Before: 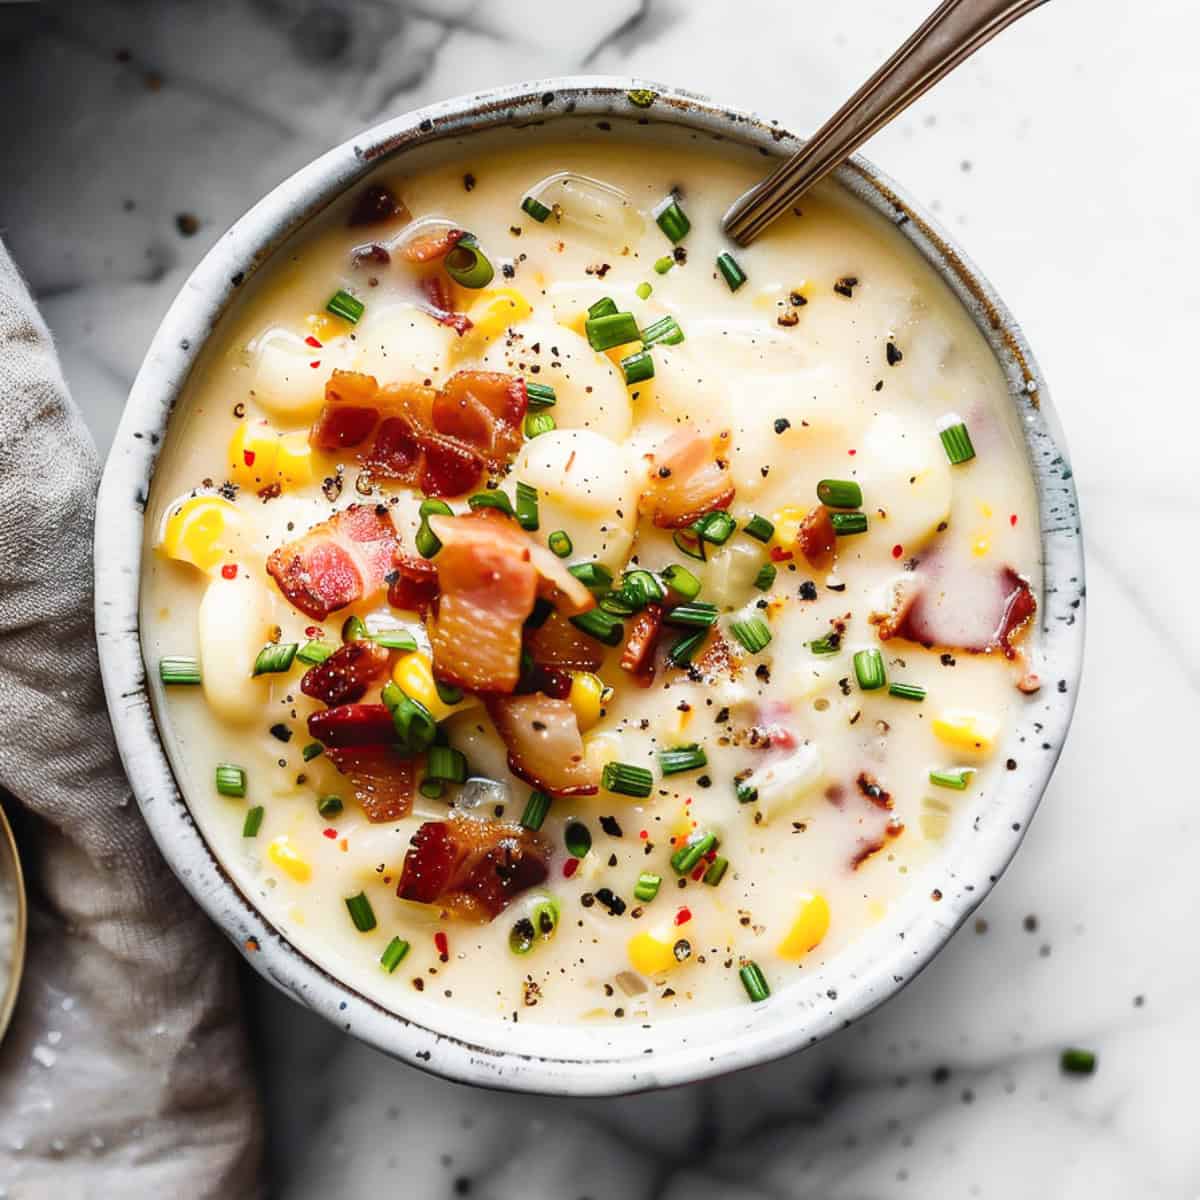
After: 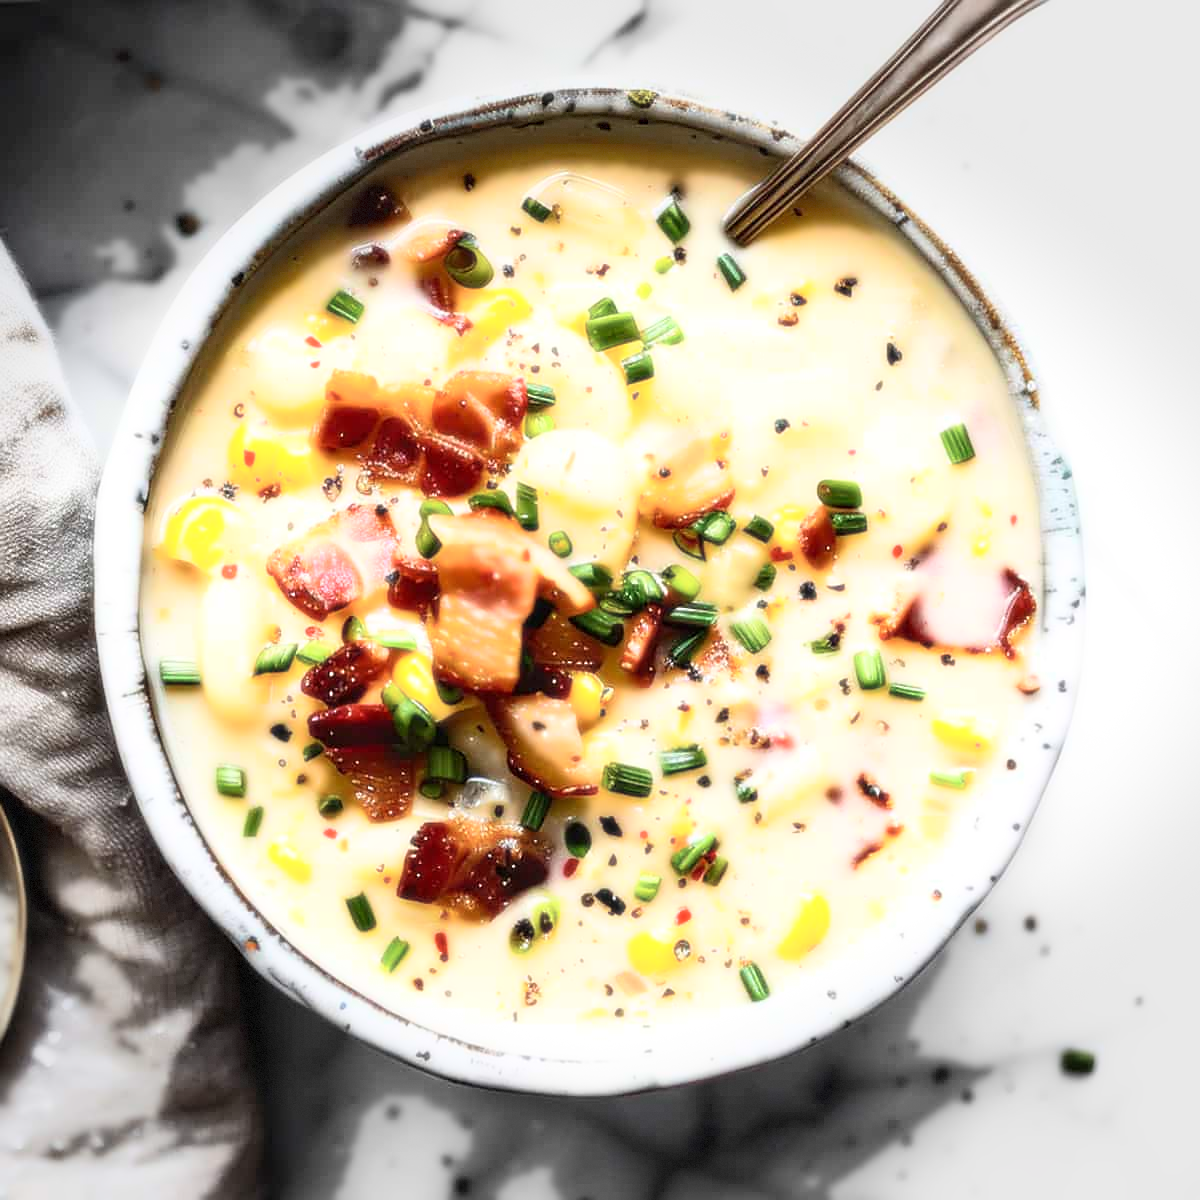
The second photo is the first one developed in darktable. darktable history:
vignetting: fall-off start 91%, fall-off radius 39.39%, brightness -0.182, saturation -0.3, width/height ratio 1.219, shape 1.3, dithering 8-bit output, unbound false
bloom: size 0%, threshold 54.82%, strength 8.31%
sharpen: on, module defaults
